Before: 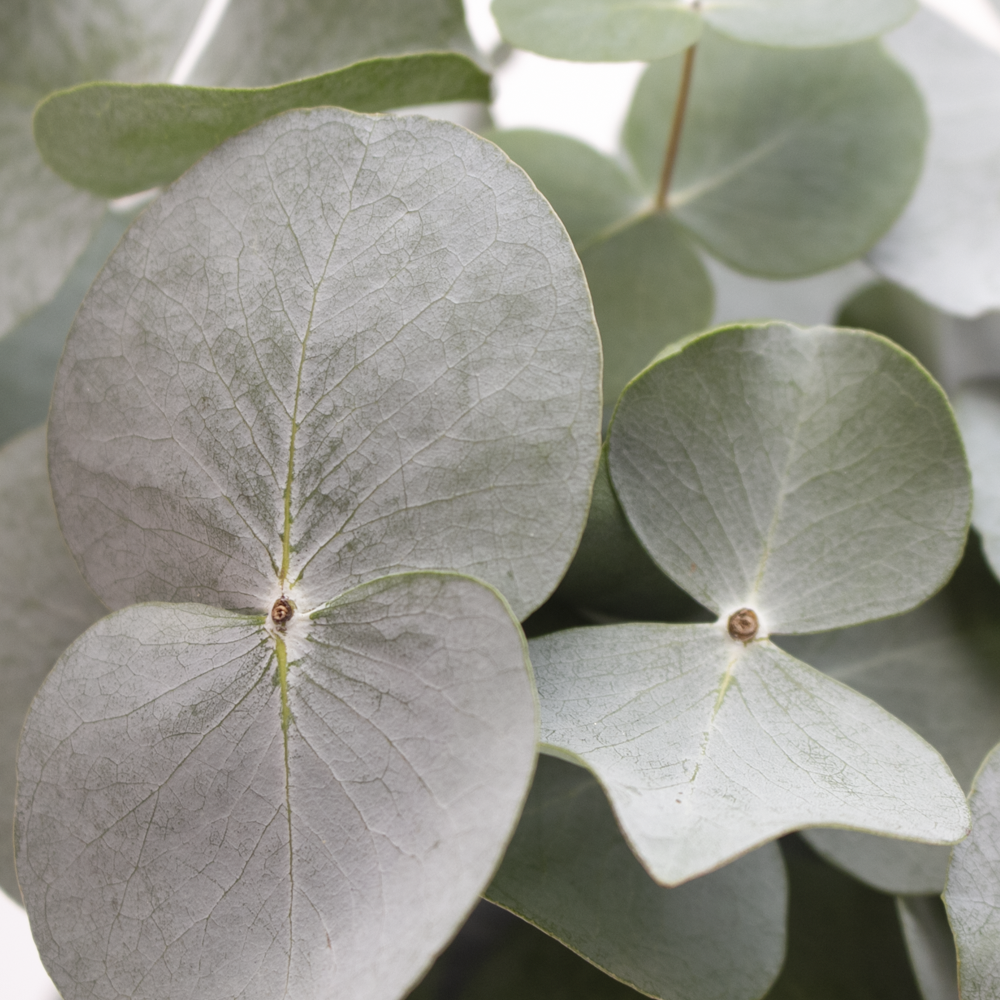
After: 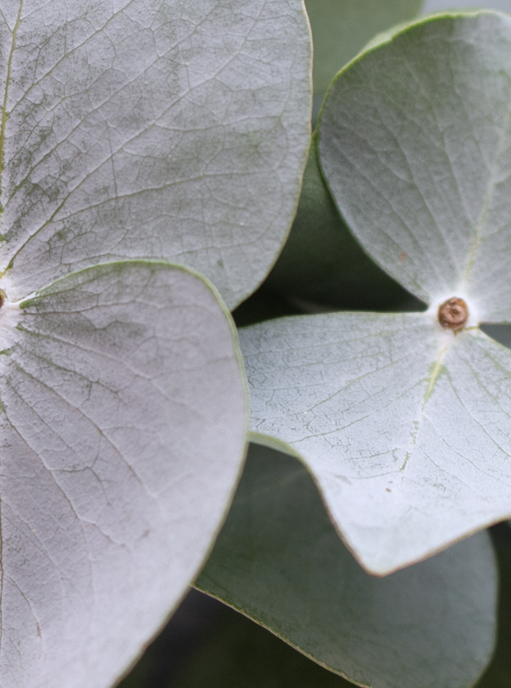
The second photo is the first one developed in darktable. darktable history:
color calibration: gray › normalize channels true, illuminant as shot in camera, x 0.358, y 0.373, temperature 4628.91 K, gamut compression 0.012
crop and rotate: left 29.021%, top 31.189%, right 19.831%
